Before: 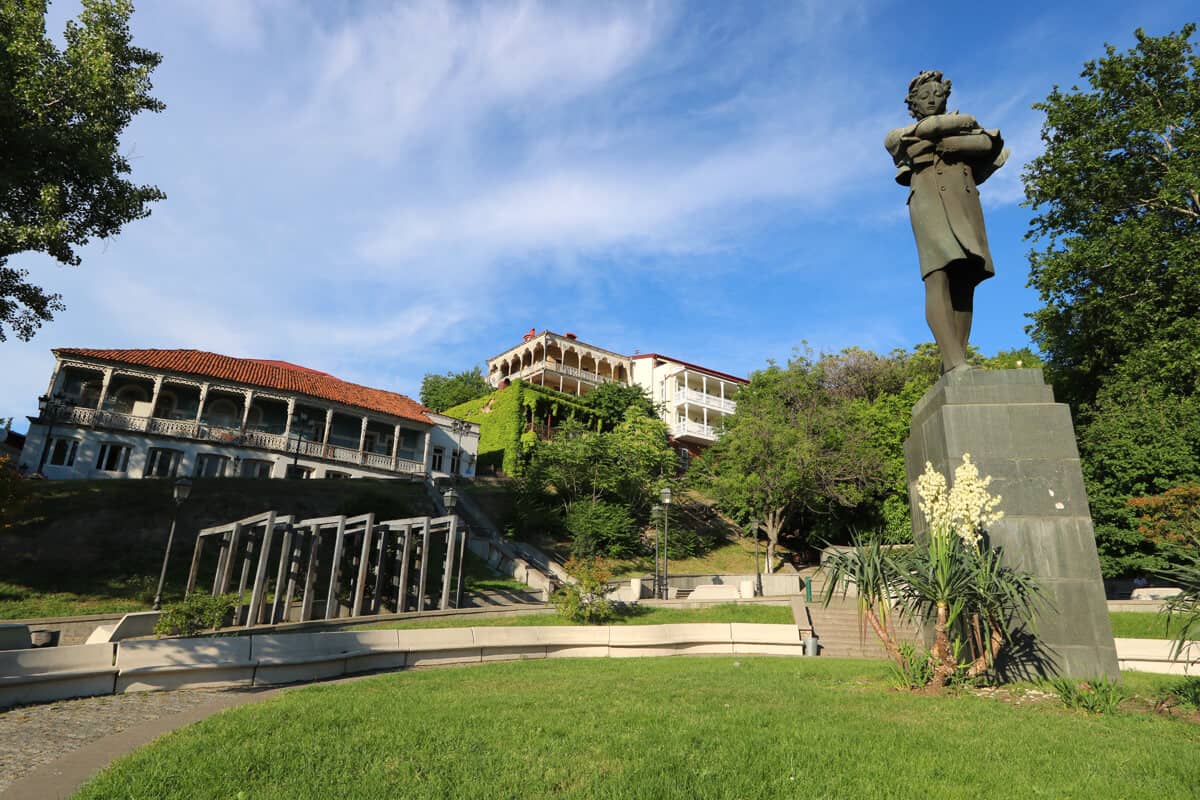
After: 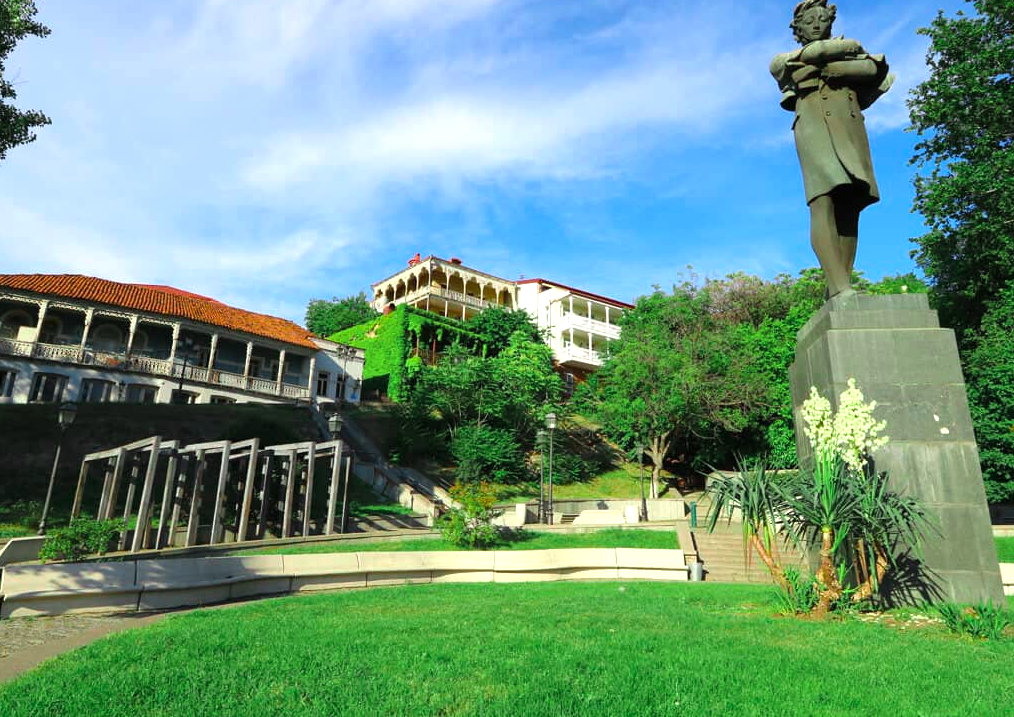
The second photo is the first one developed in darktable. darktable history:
color balance rgb: white fulcrum 0.069 EV, perceptual saturation grading › global saturation 19.797%, perceptual brilliance grading › global brilliance 12.432%, global vibrance 10.979%
crop and rotate: left 9.643%, top 9.436%, right 5.856%, bottom 0.9%
color zones: curves: ch2 [(0, 0.5) (0.143, 0.517) (0.286, 0.571) (0.429, 0.522) (0.571, 0.5) (0.714, 0.5) (0.857, 0.5) (1, 0.5)], process mode strong
